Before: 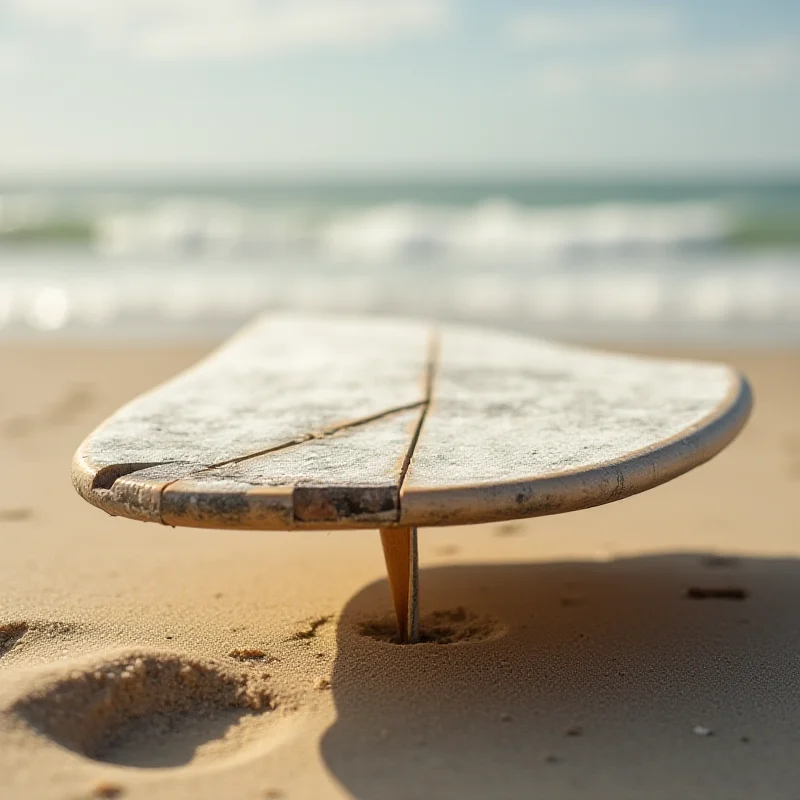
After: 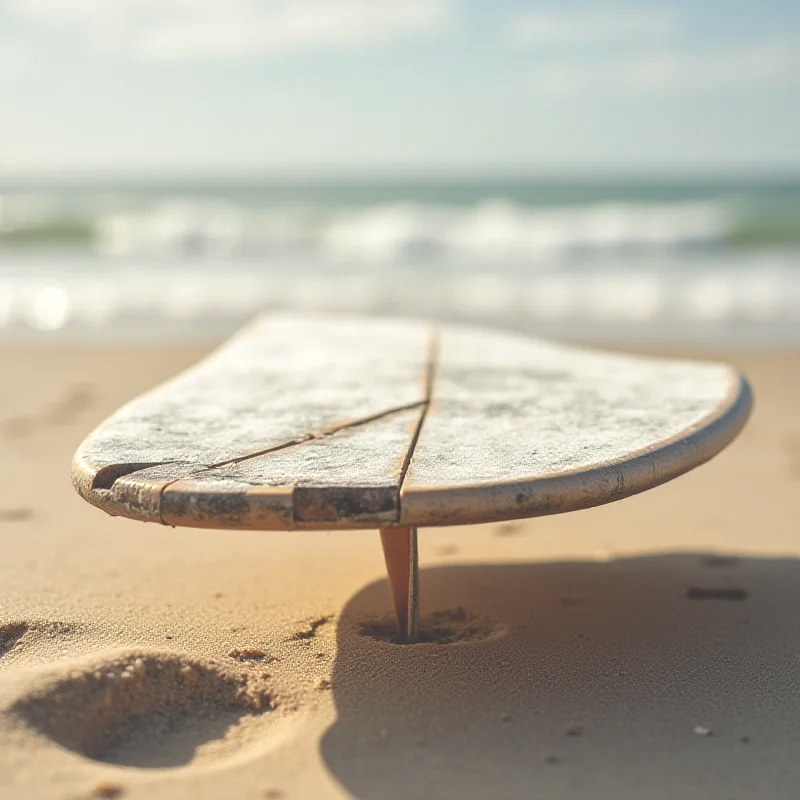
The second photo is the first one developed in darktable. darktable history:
tone equalizer: on, module defaults
local contrast: mode bilateral grid, contrast 10, coarseness 25, detail 115%, midtone range 0.2
contrast equalizer: octaves 7, y [[0.6 ×6], [0.55 ×6], [0 ×6], [0 ×6], [0 ×6]], mix 0.15
exposure: black level correction -0.041, exposure 0.064 EV, compensate highlight preservation false
